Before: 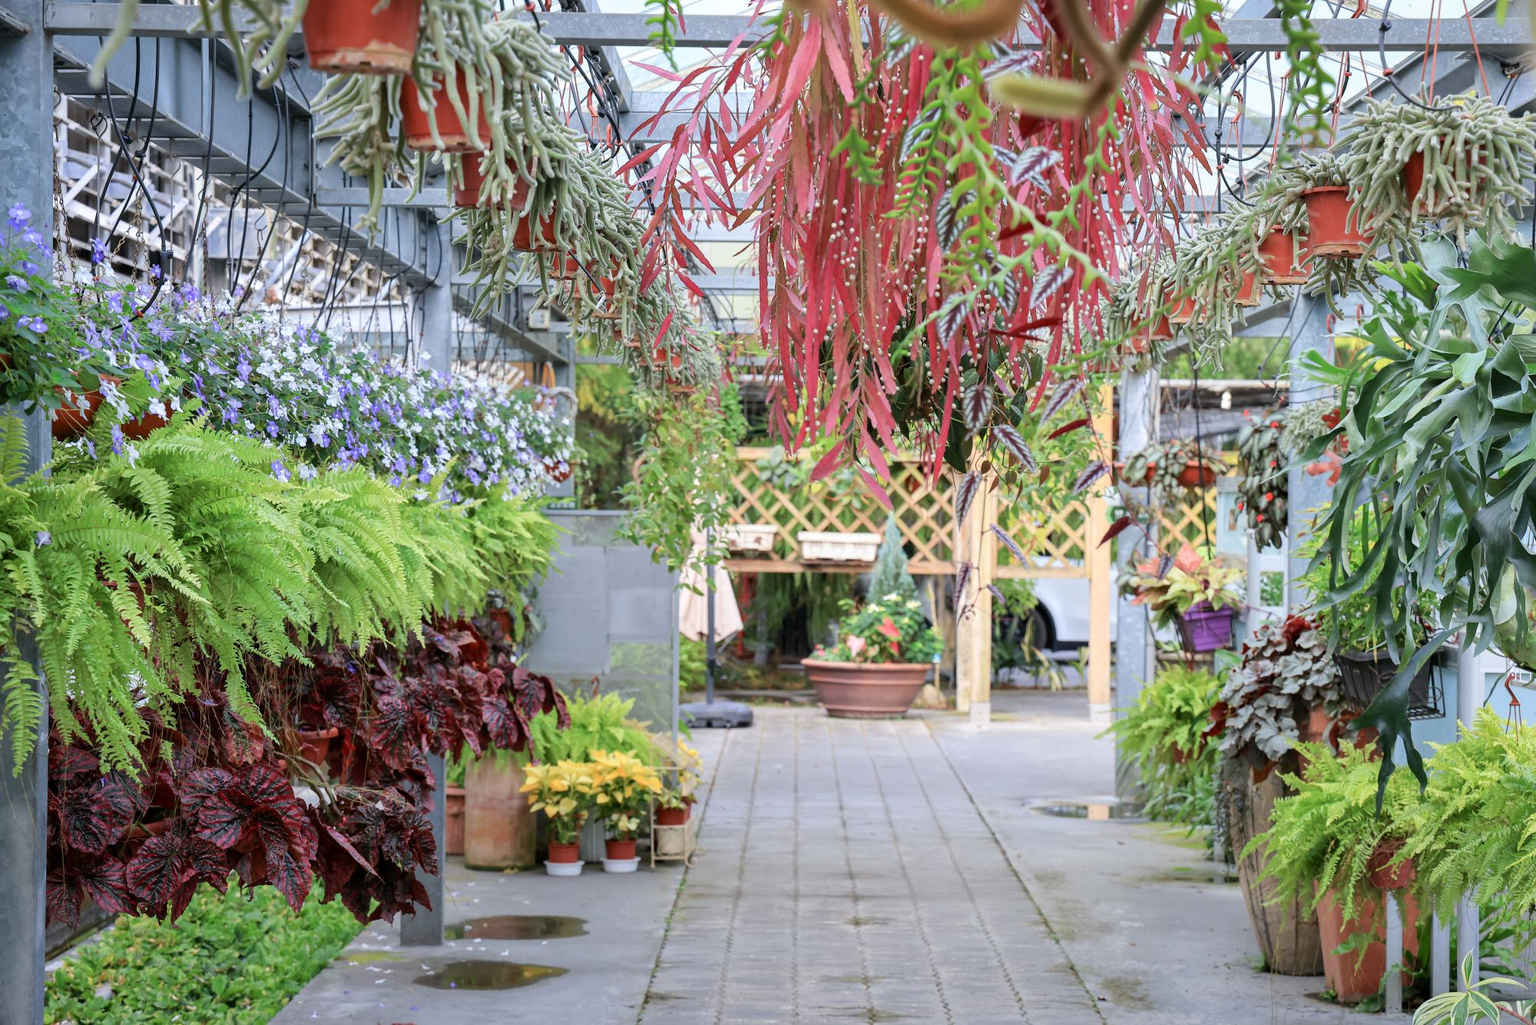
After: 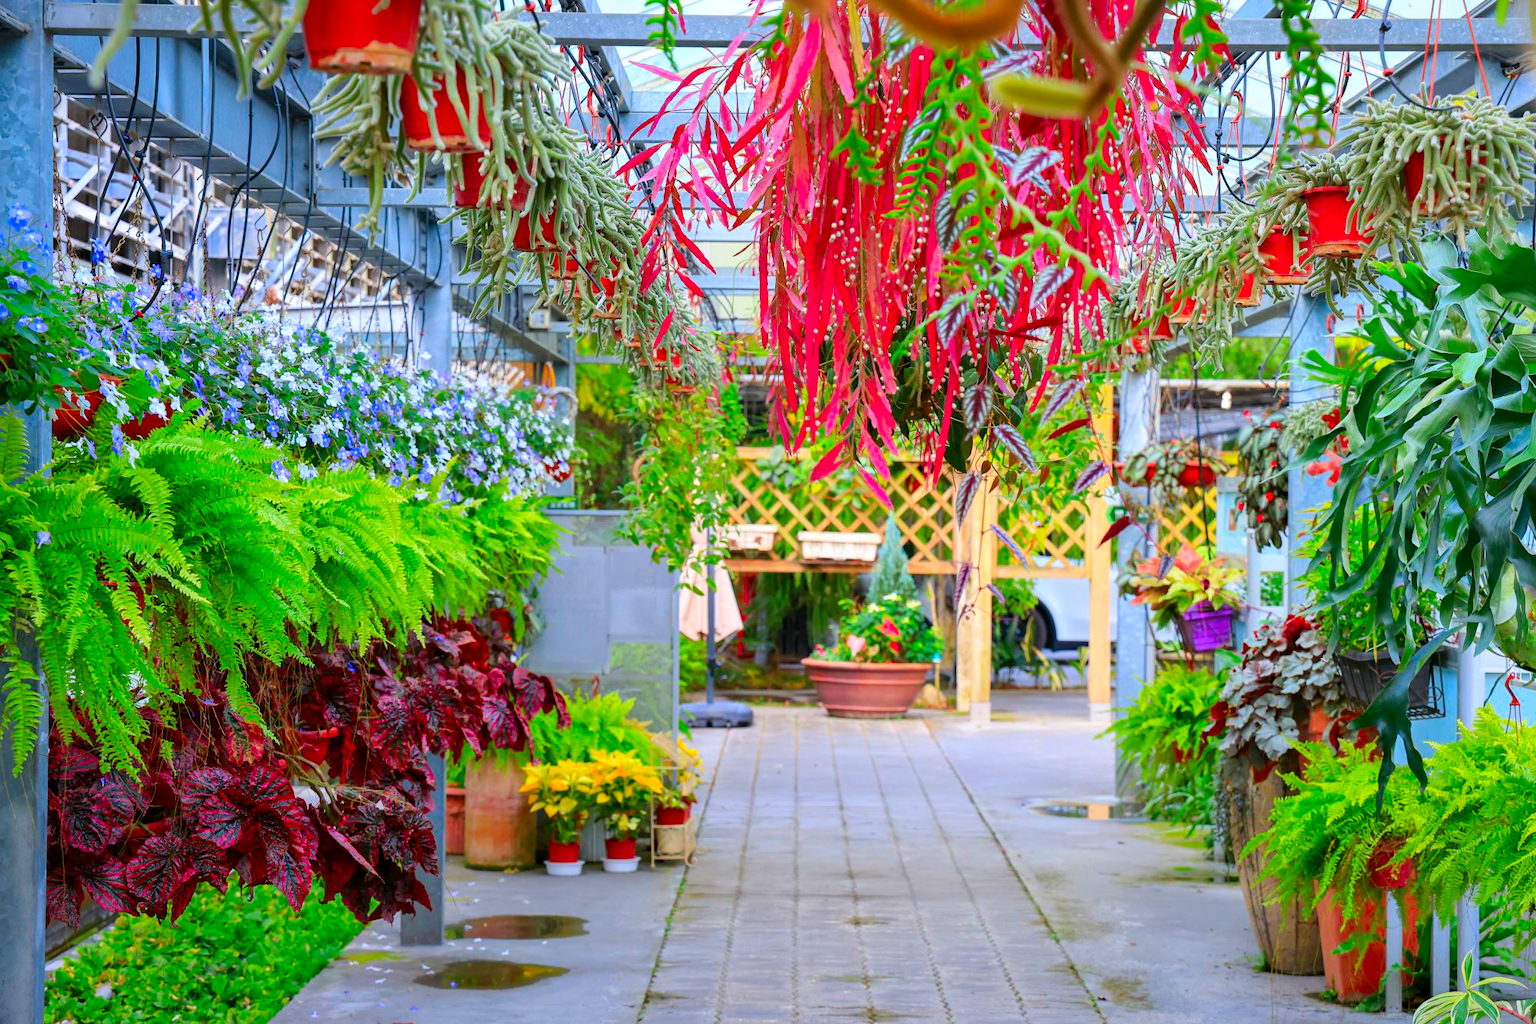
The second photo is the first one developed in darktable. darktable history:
color correction: saturation 2.15
tone equalizer: on, module defaults
